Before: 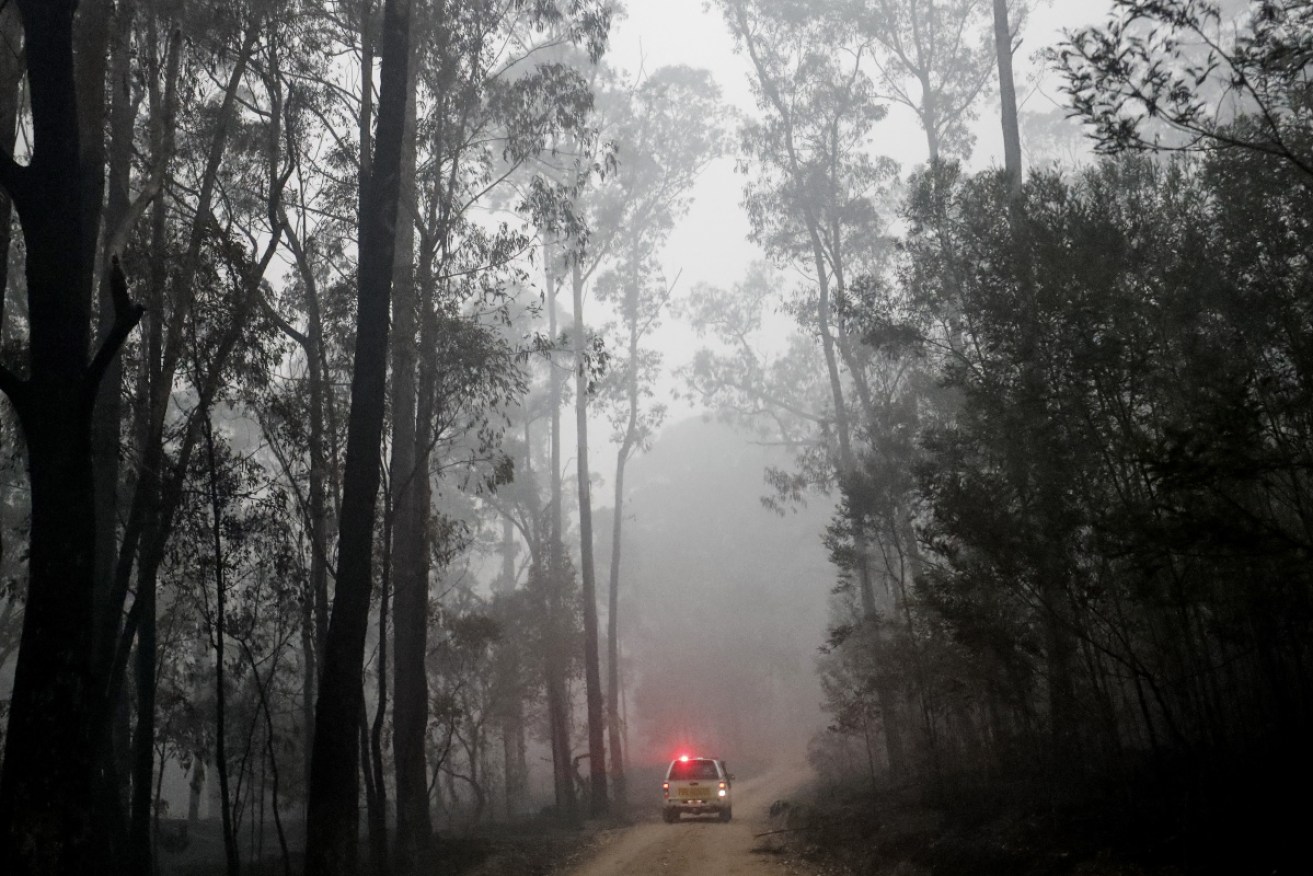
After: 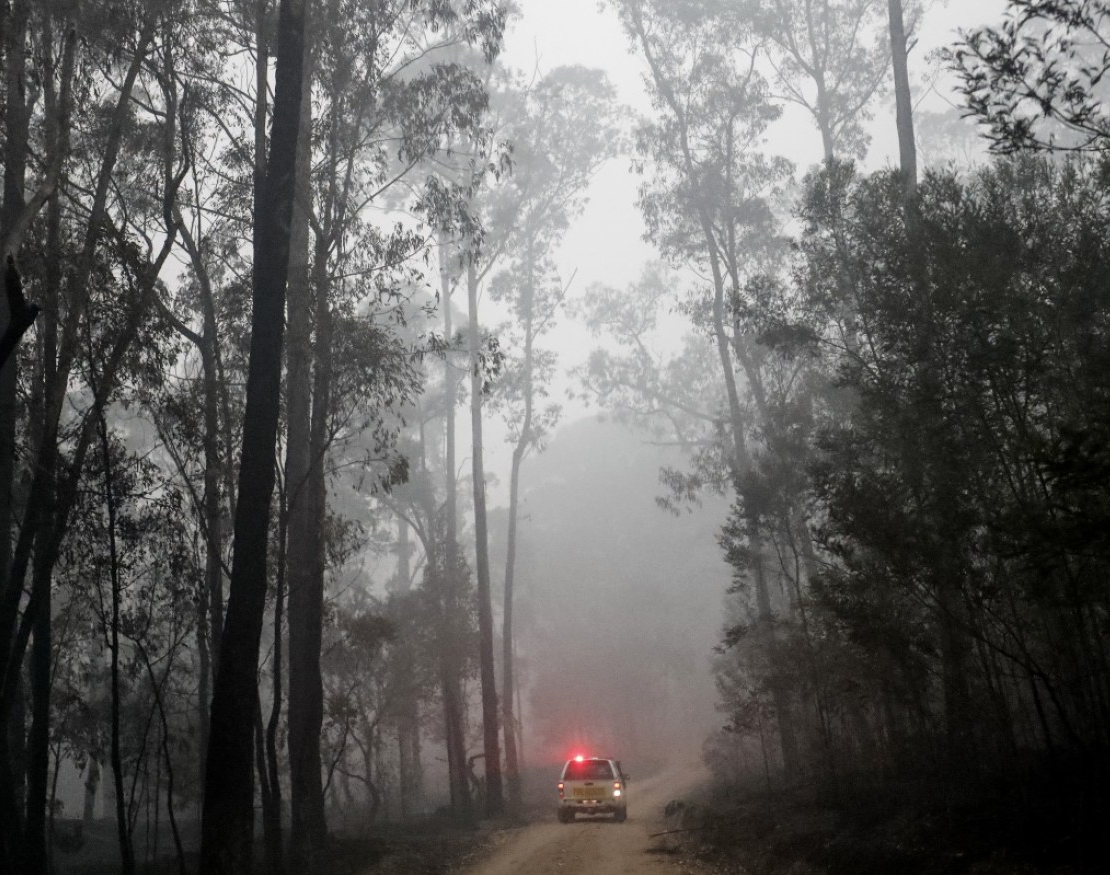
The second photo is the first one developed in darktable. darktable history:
crop: left 8.018%, right 7.382%
